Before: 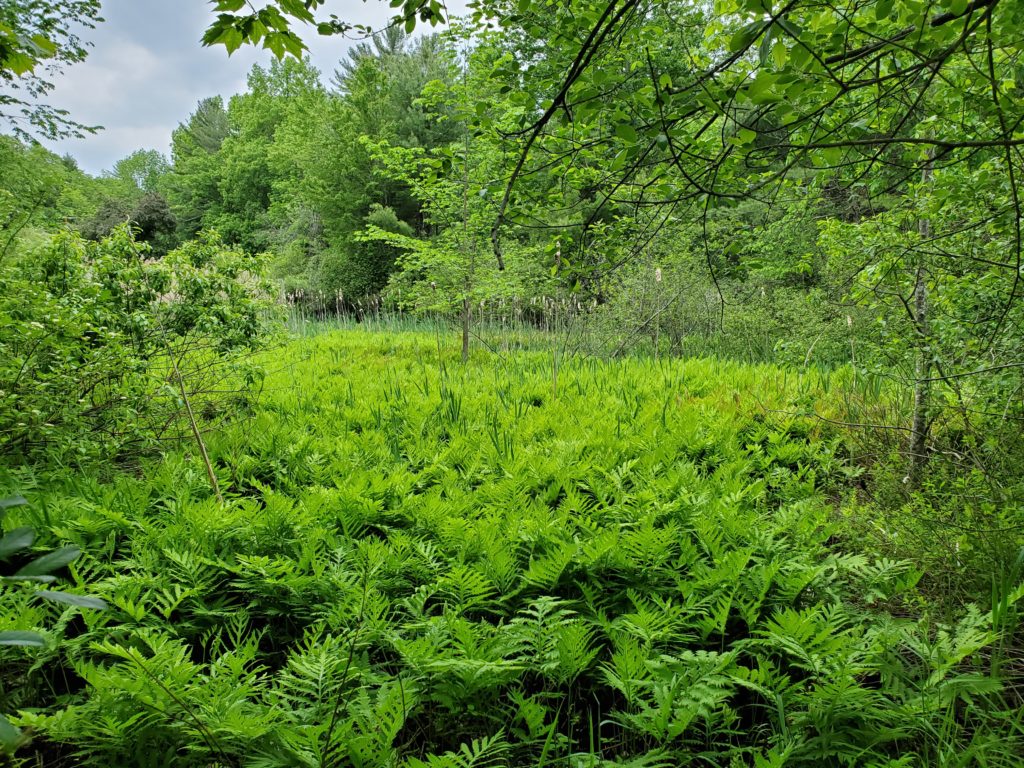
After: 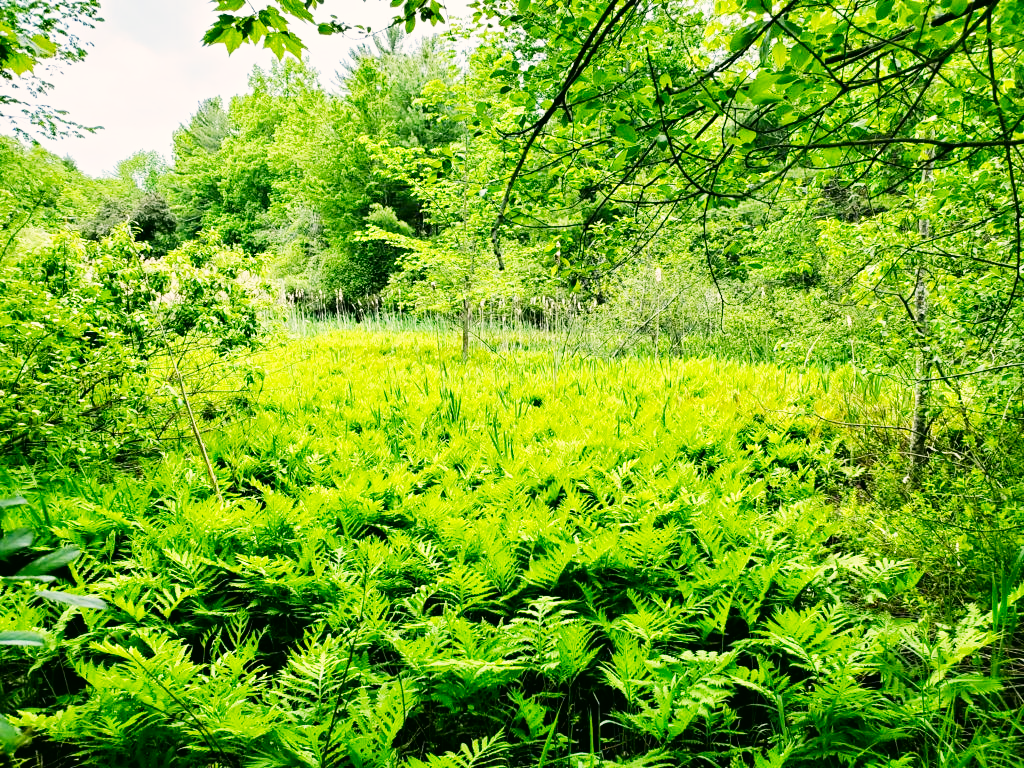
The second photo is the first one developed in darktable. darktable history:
color correction: highlights a* 4.02, highlights b* 4.98, shadows a* -7.55, shadows b* 4.98
white balance: red 0.986, blue 1.01
base curve: curves: ch0 [(0, 0) (0.007, 0.004) (0.027, 0.03) (0.046, 0.07) (0.207, 0.54) (0.442, 0.872) (0.673, 0.972) (1, 1)], preserve colors none
